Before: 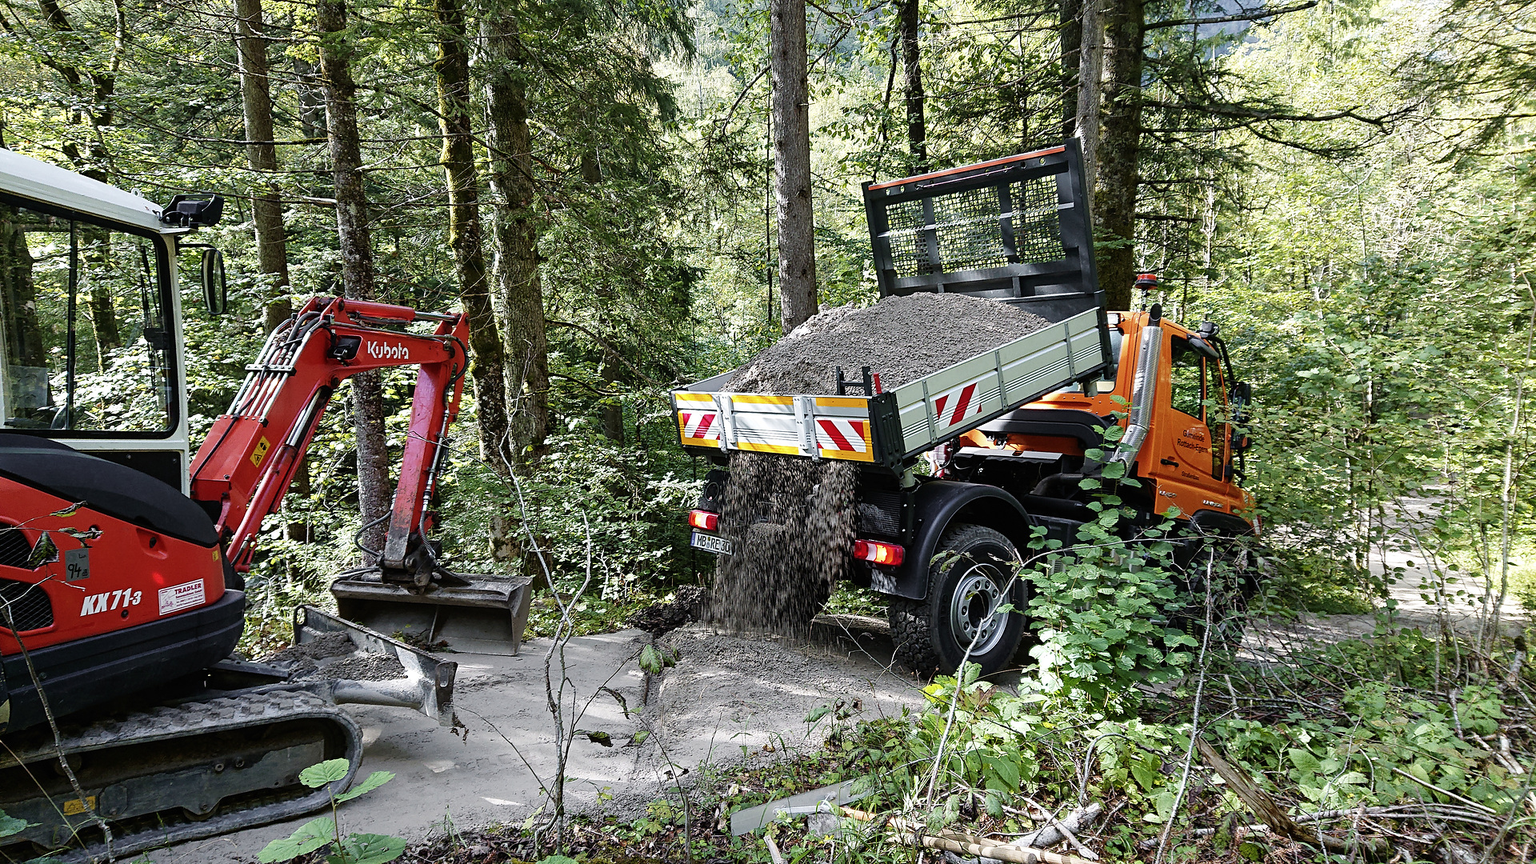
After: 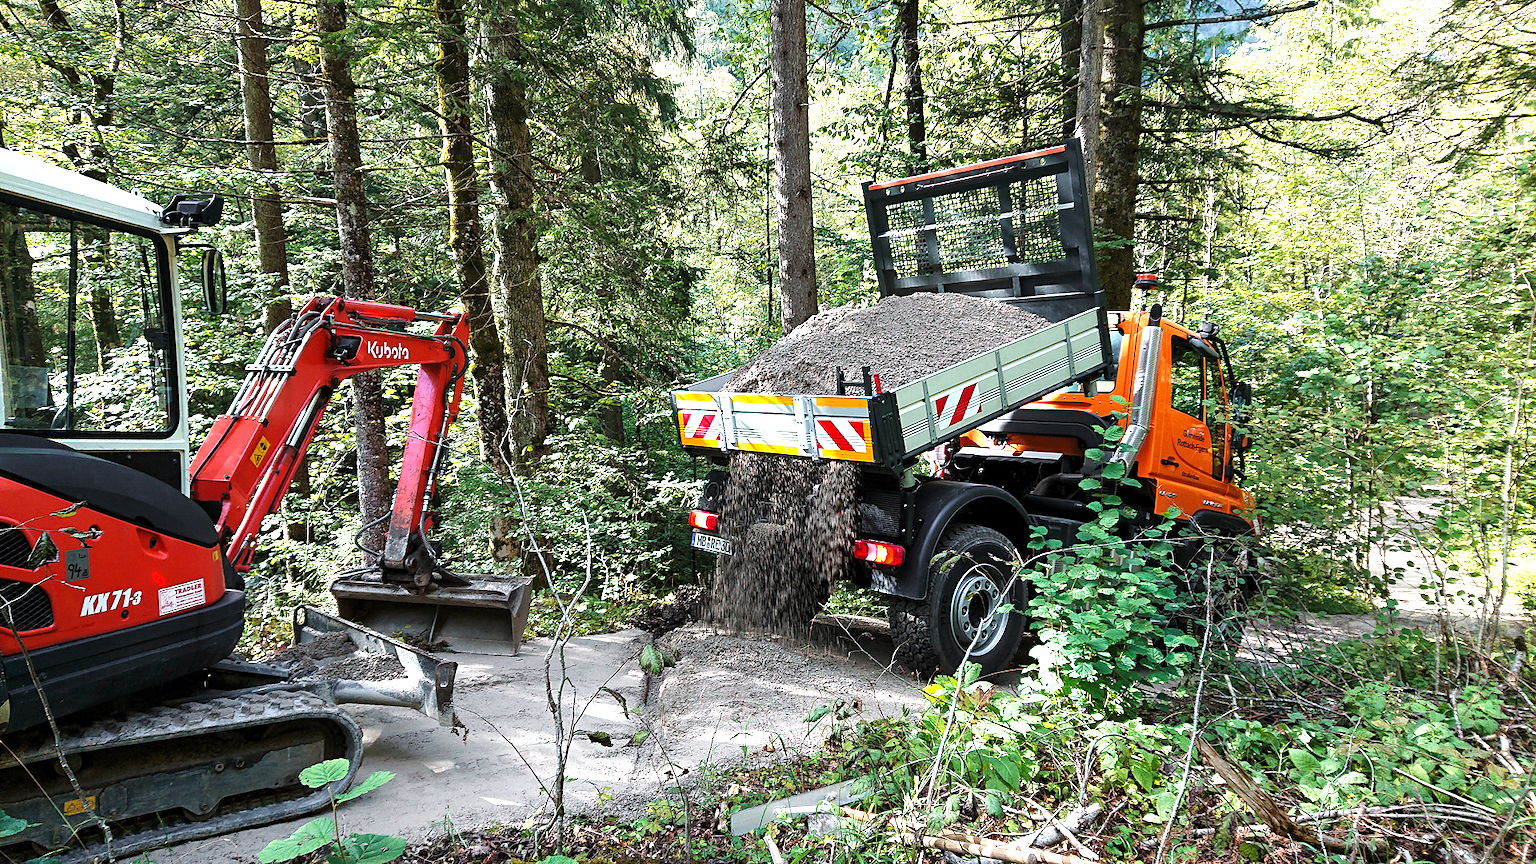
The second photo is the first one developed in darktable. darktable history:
levels: levels [0.026, 0.507, 0.987]
exposure: black level correction 0, exposure 0.68 EV, compensate exposure bias true, compensate highlight preservation false
